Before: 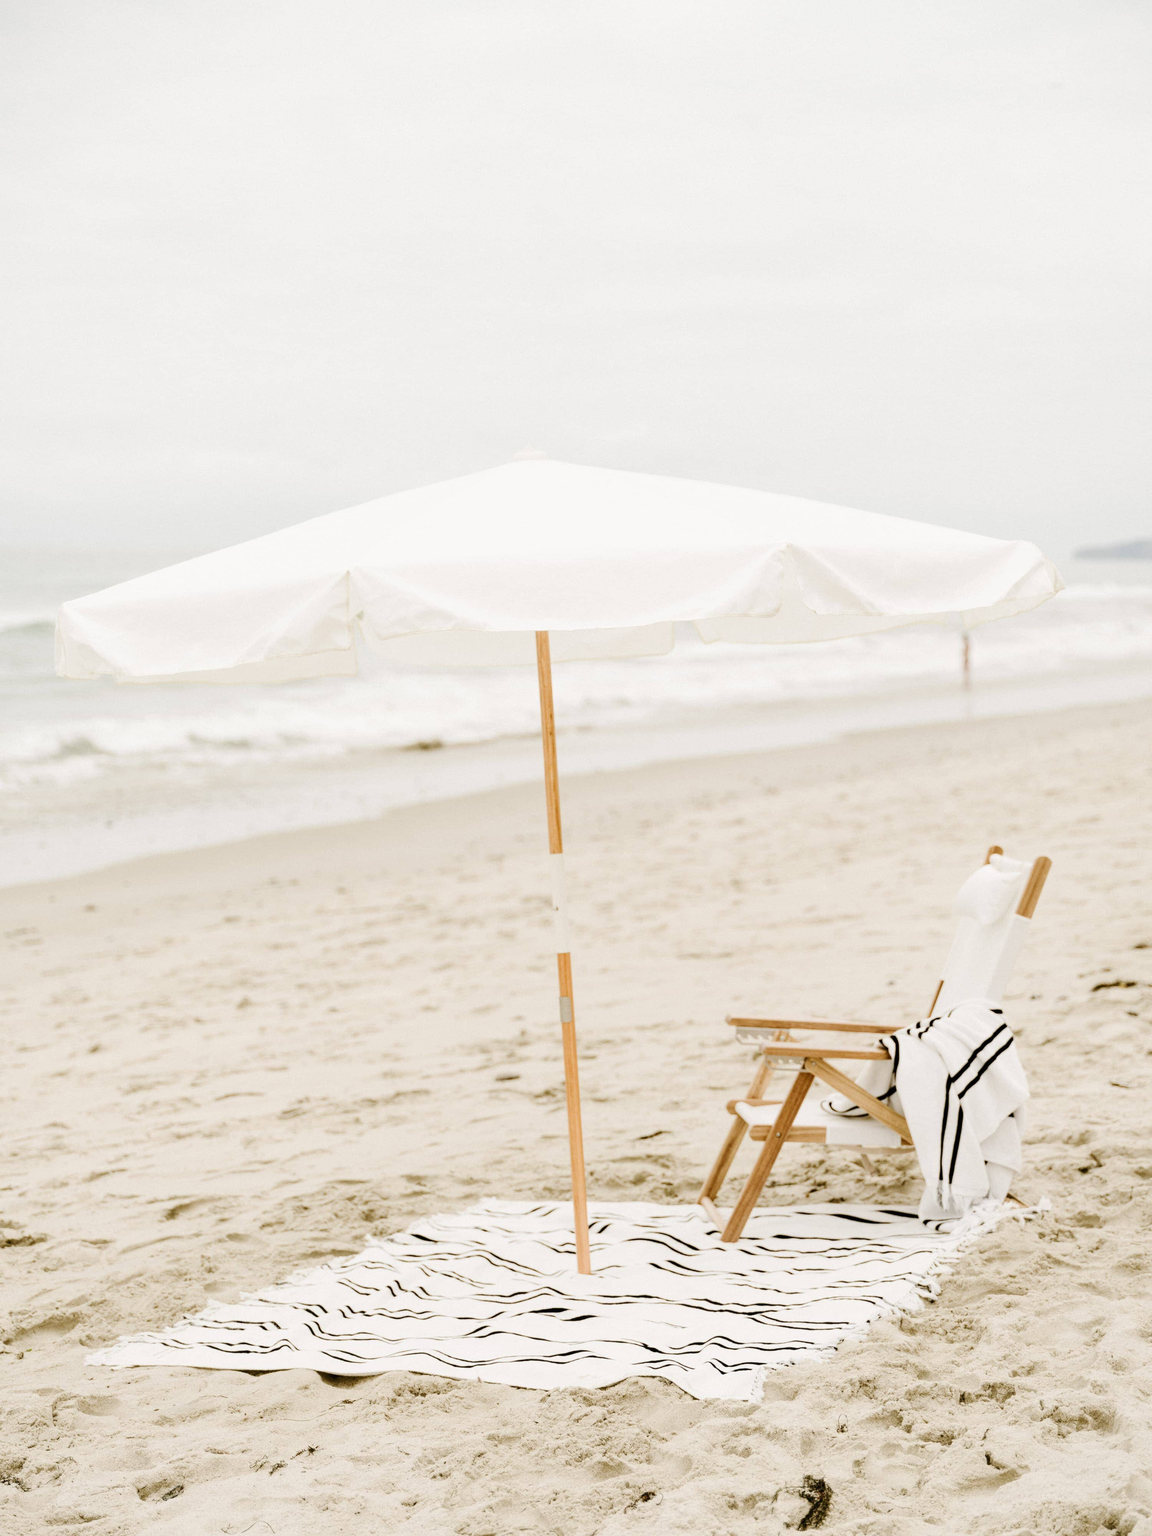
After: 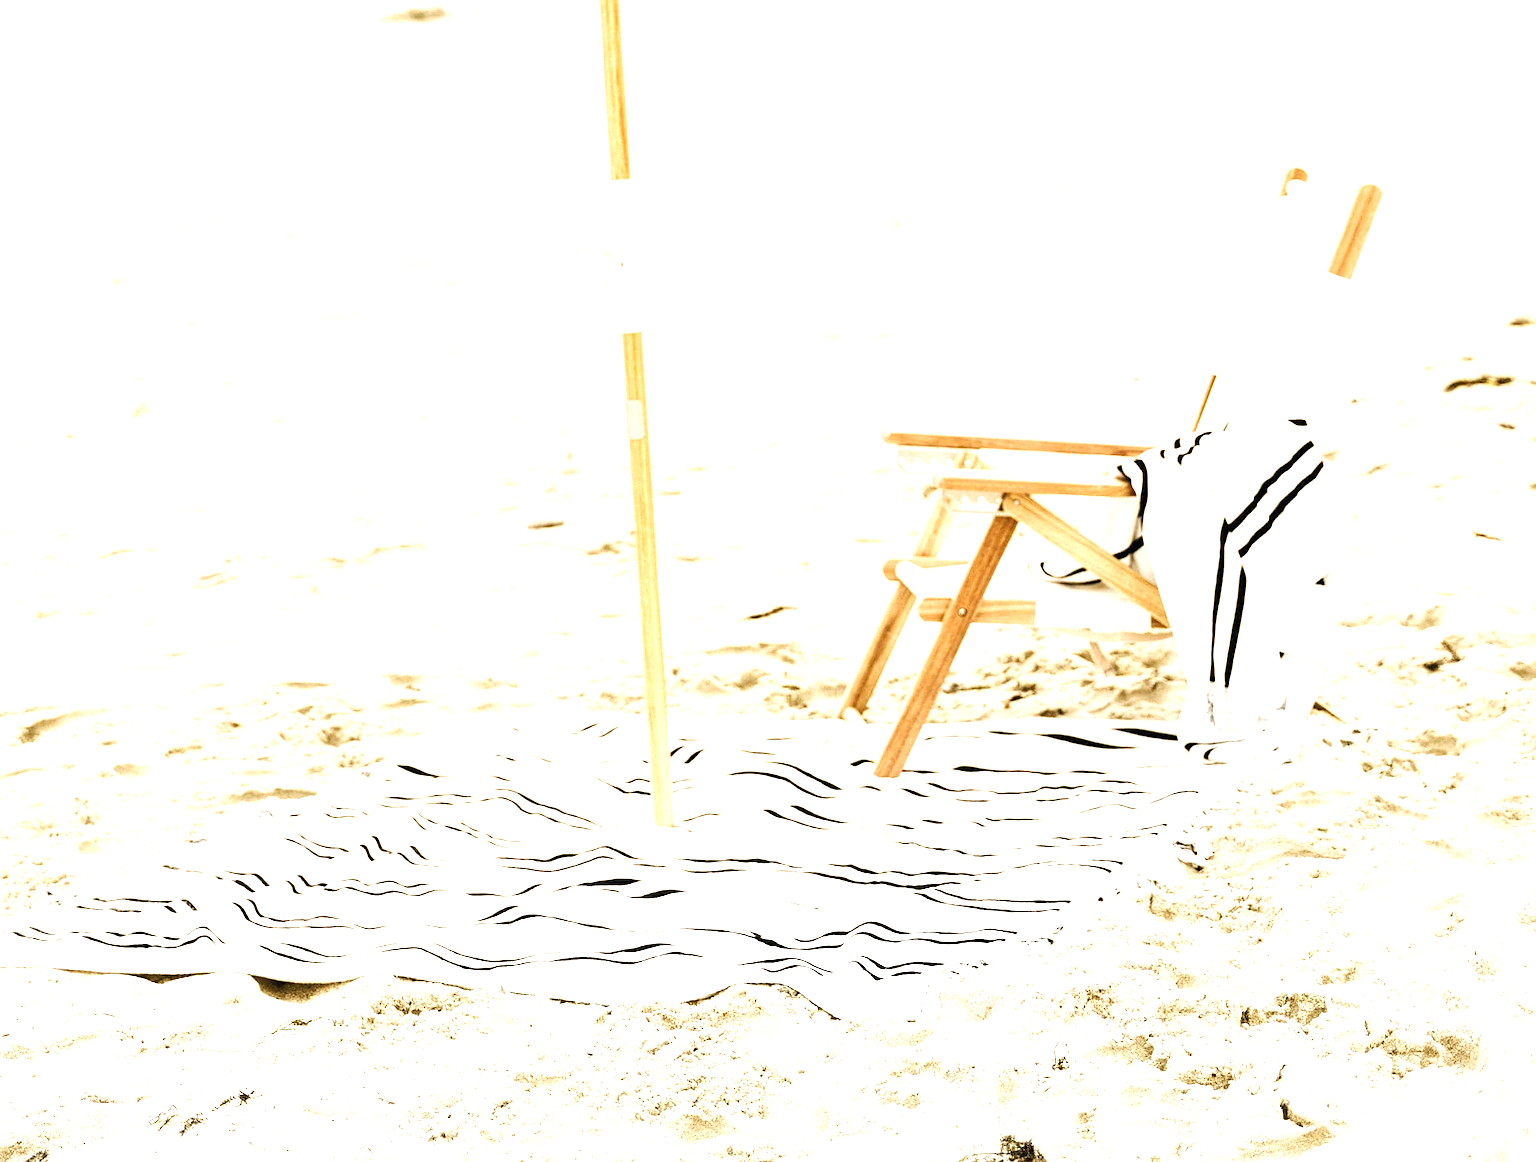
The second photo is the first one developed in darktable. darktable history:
crop and rotate: left 13.282%, top 47.978%, bottom 2.772%
exposure: black level correction 0, exposure 1.2 EV, compensate highlight preservation false
sharpen: on, module defaults
